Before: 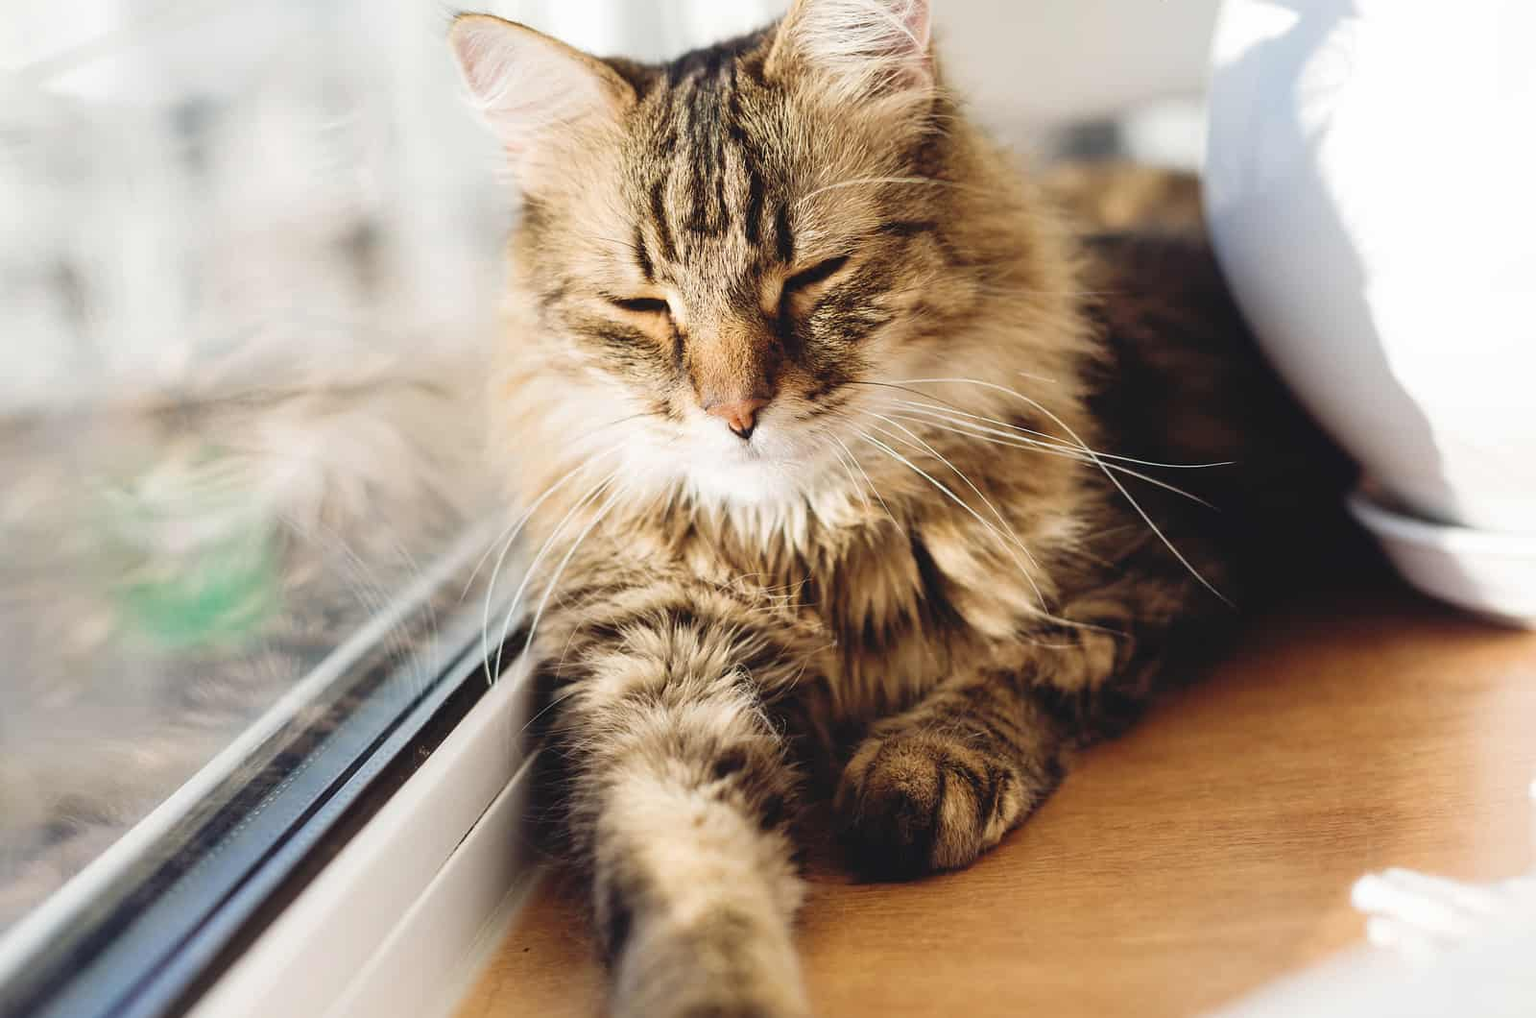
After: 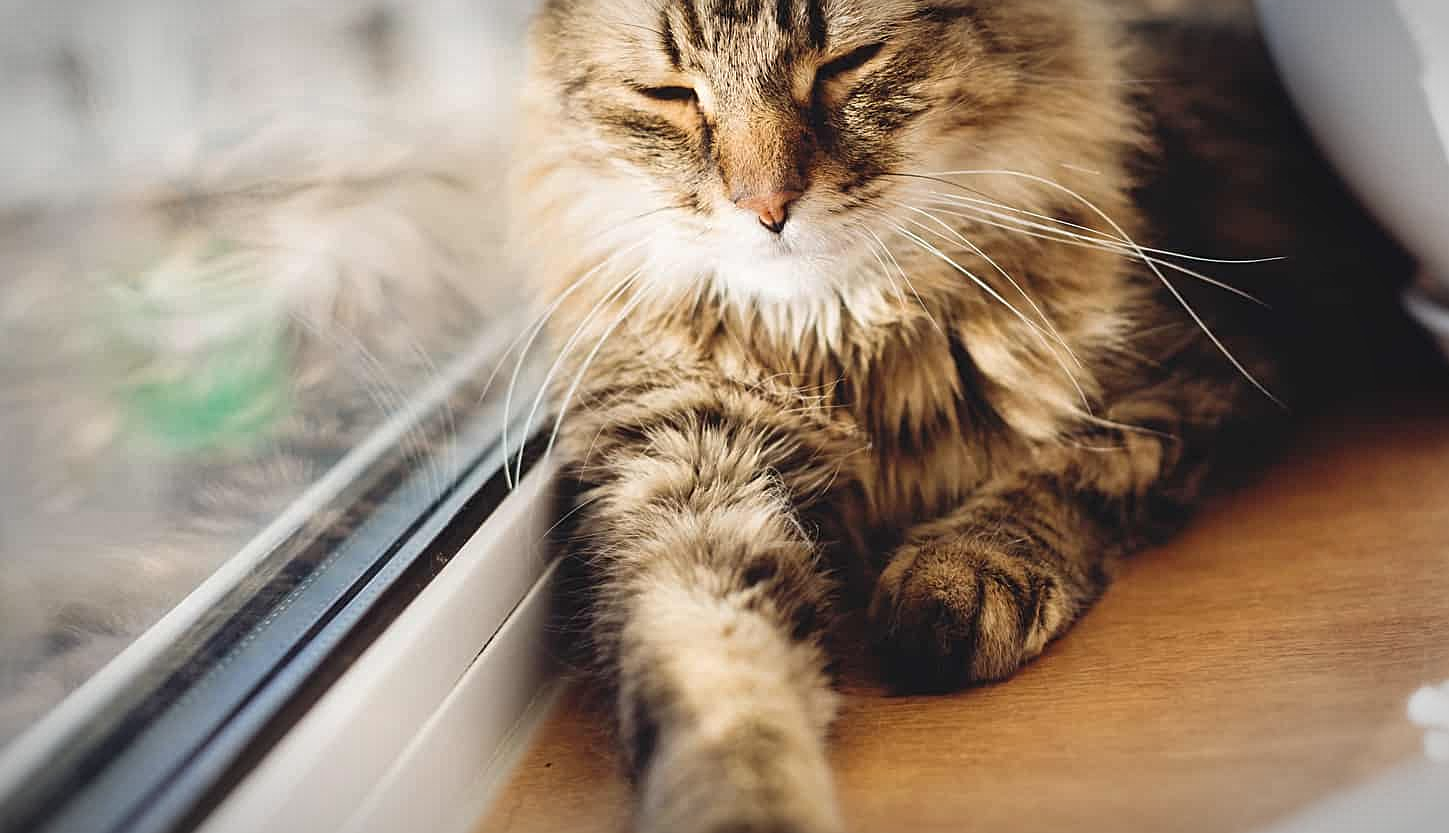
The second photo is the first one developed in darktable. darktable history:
crop: top 21.14%, right 9.437%, bottom 0.214%
vignetting: fall-off start 87.21%, automatic ratio true
sharpen: radius 2.118, amount 0.388, threshold 0.032
